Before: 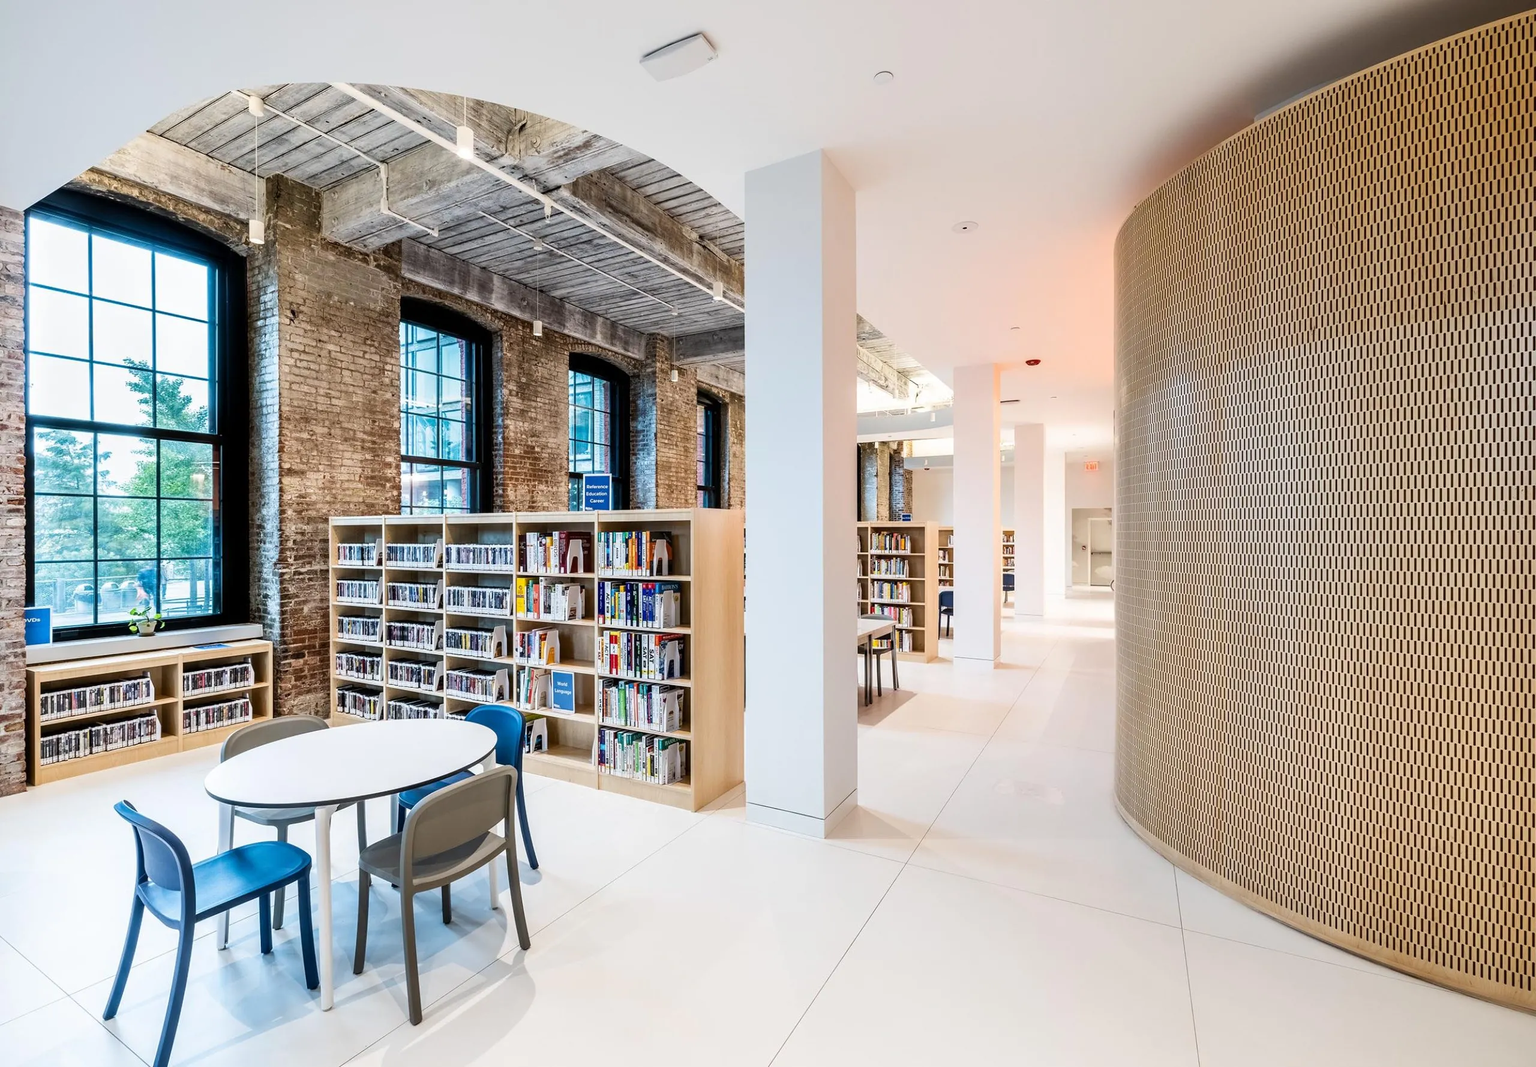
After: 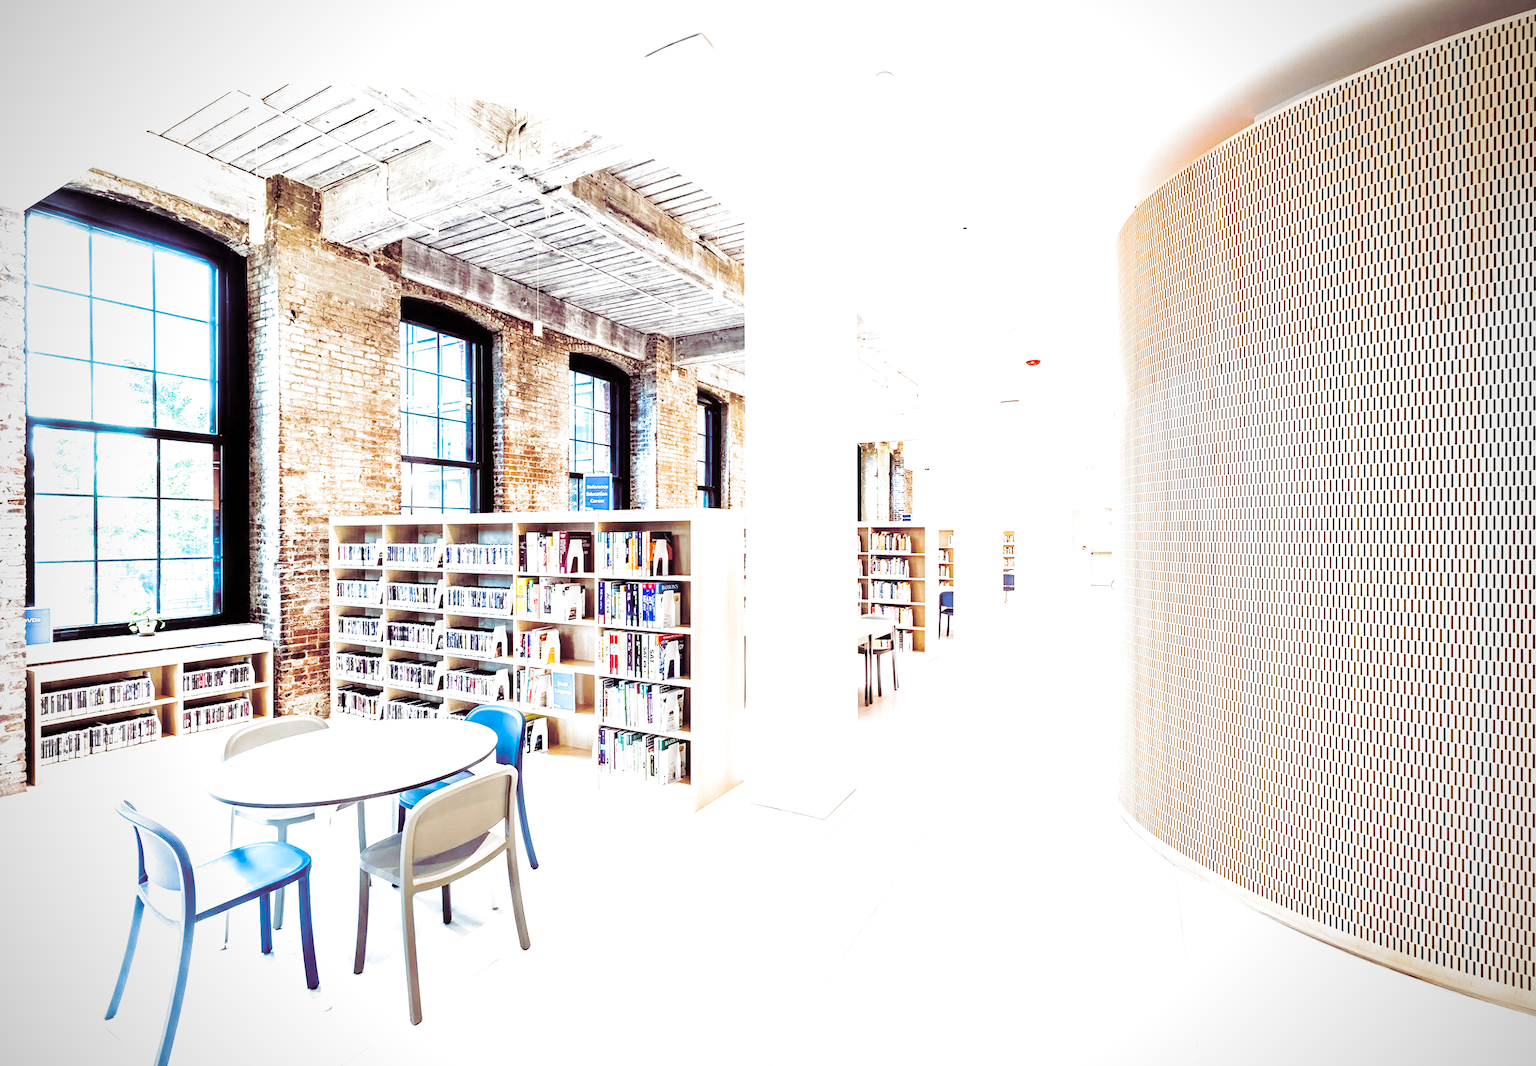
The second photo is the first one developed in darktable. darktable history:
base curve: curves: ch0 [(0, 0) (0.036, 0.025) (0.121, 0.166) (0.206, 0.329) (0.605, 0.79) (1, 1)], preserve colors none
exposure: black level correction 0, exposure 1.5 EV, compensate highlight preservation false
vignetting: unbound false
split-toning: shadows › hue 316.8°, shadows › saturation 0.47, highlights › hue 201.6°, highlights › saturation 0, balance -41.97, compress 28.01%
